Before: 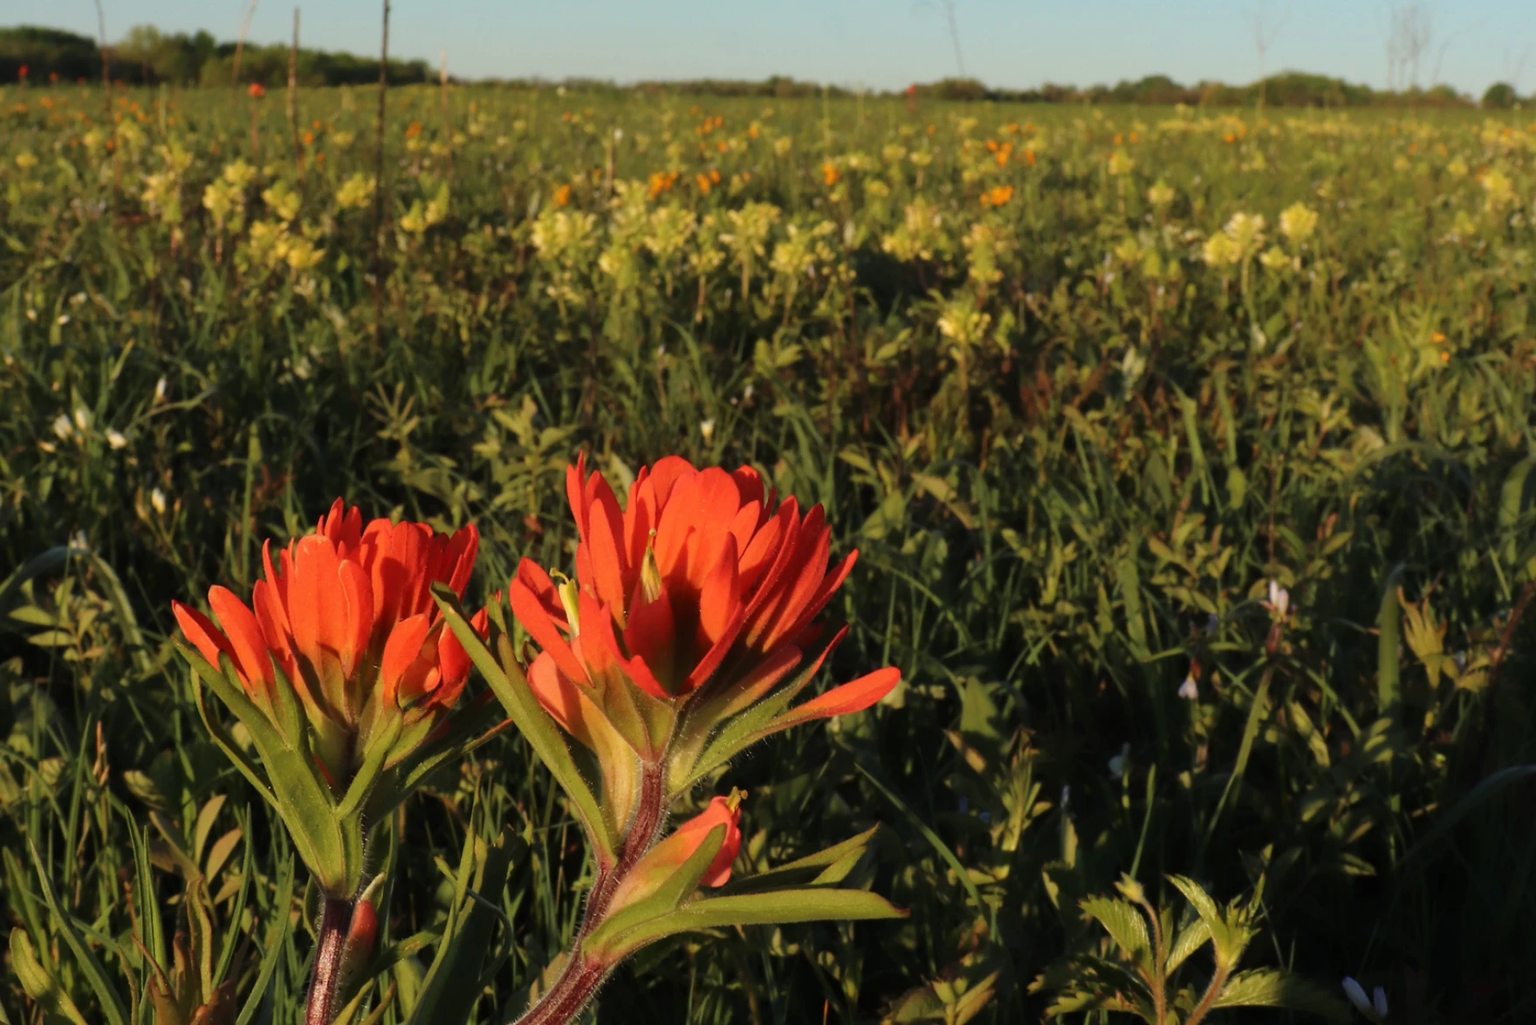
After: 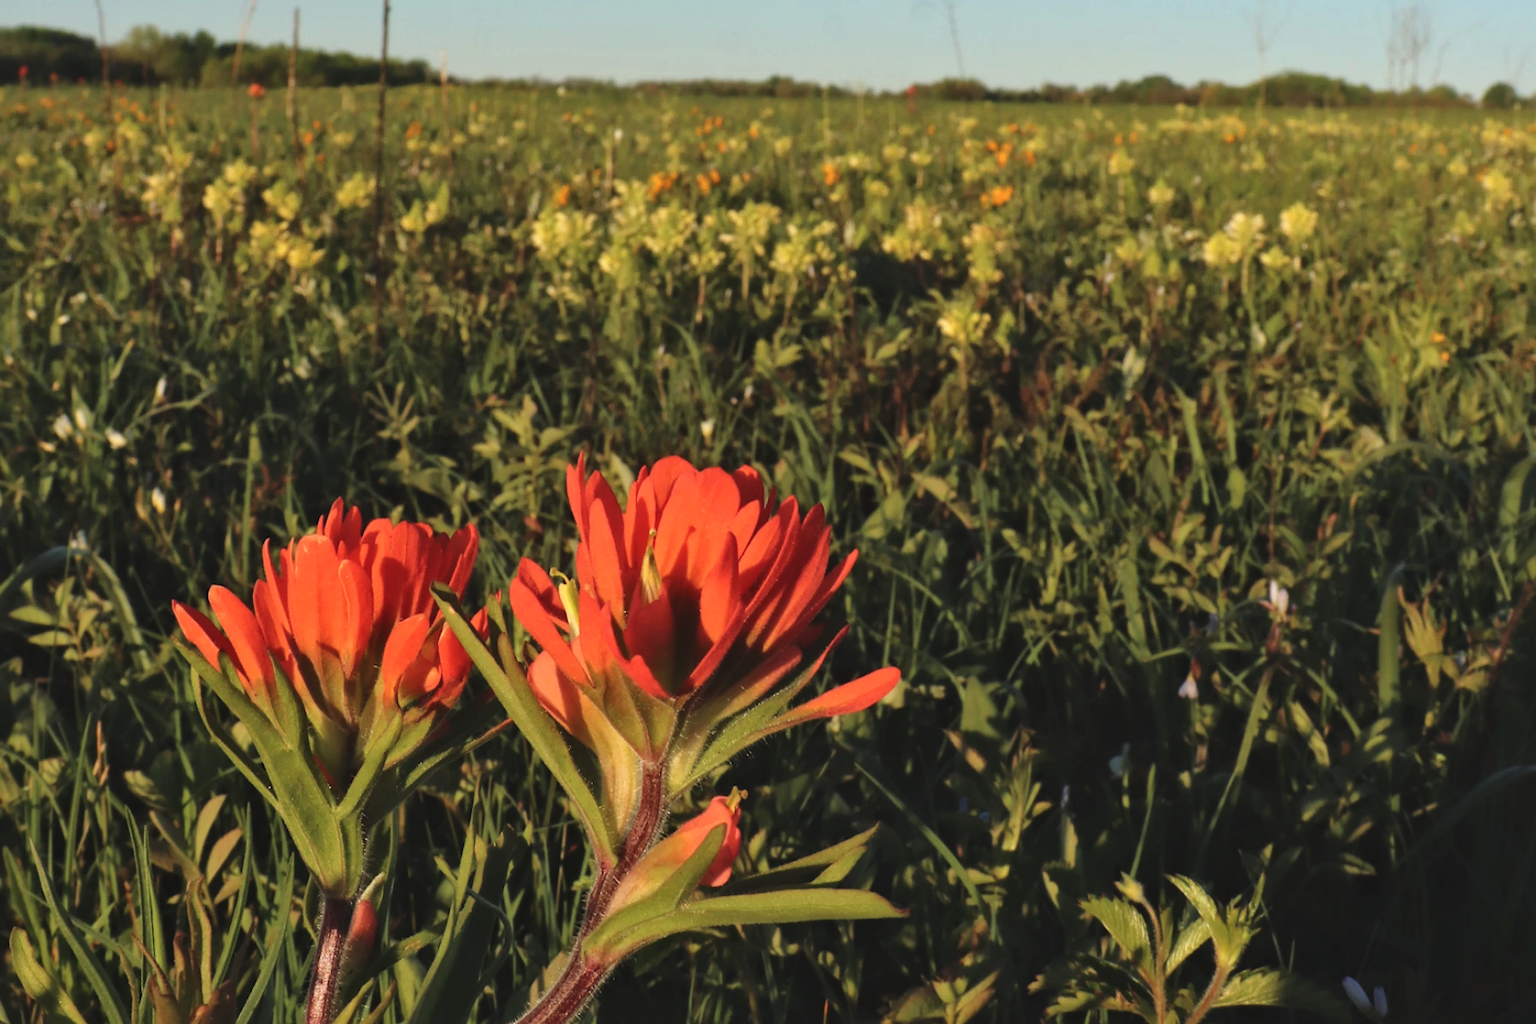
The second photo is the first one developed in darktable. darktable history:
local contrast: mode bilateral grid, contrast 30, coarseness 25, midtone range 0.2
exposure: black level correction -0.008, exposure 0.067 EV, compensate highlight preservation false
